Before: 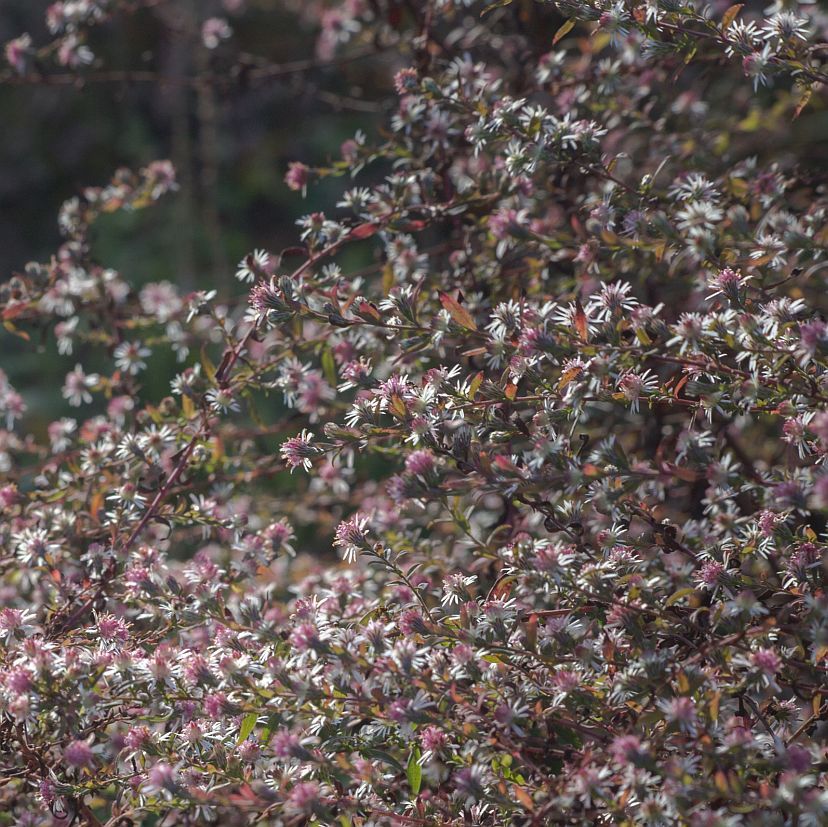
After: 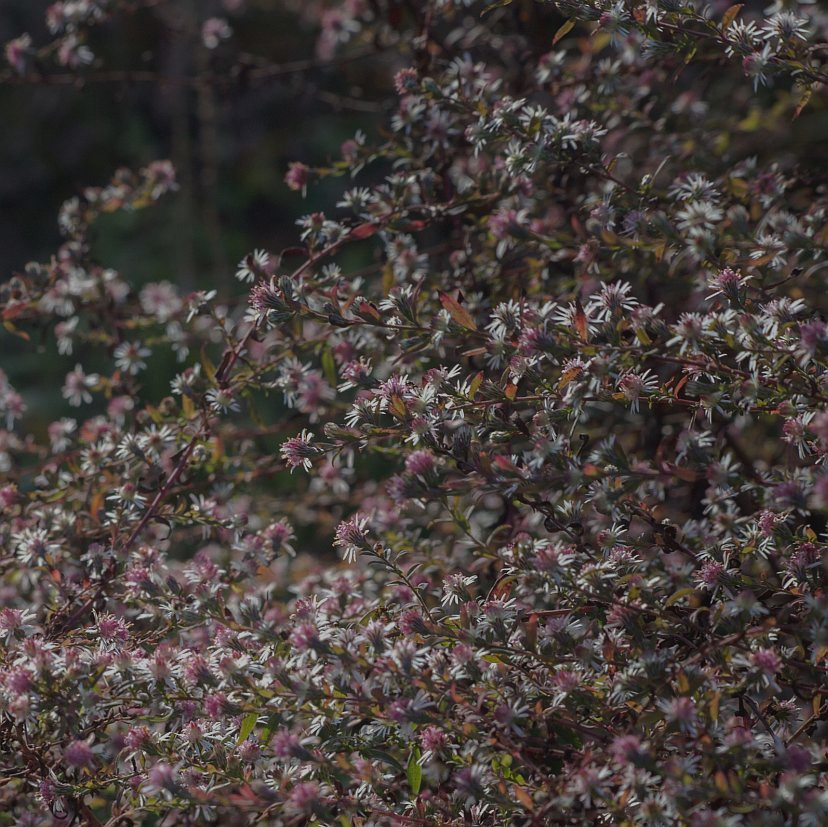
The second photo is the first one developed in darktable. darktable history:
exposure: exposure -0.898 EV, compensate highlight preservation false
